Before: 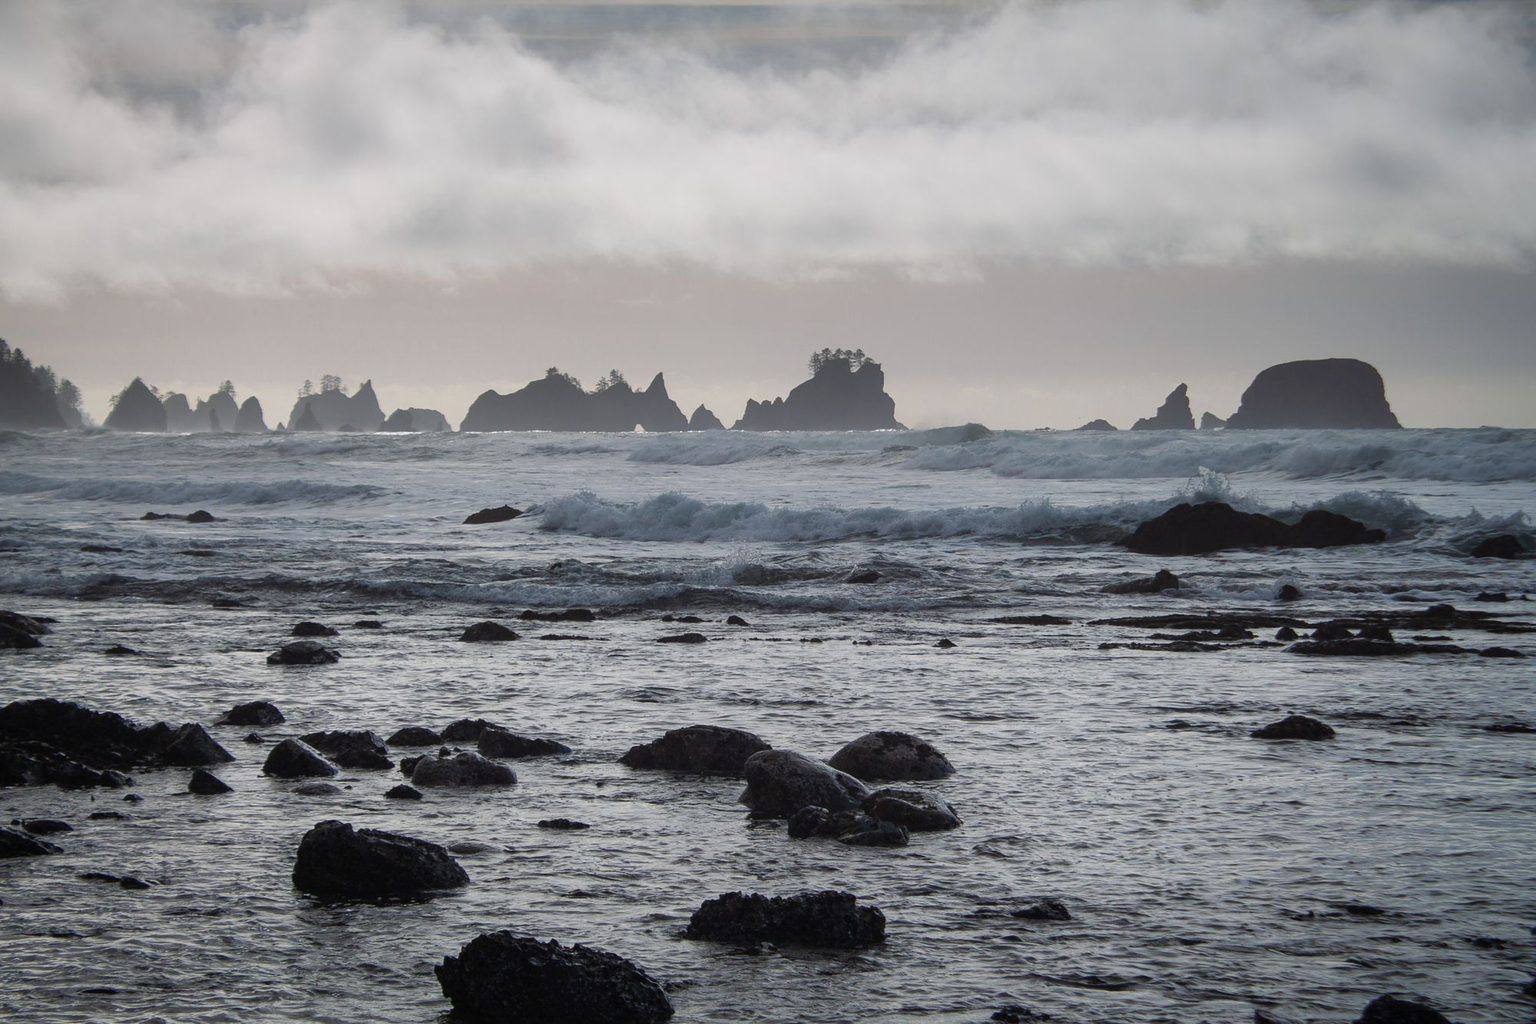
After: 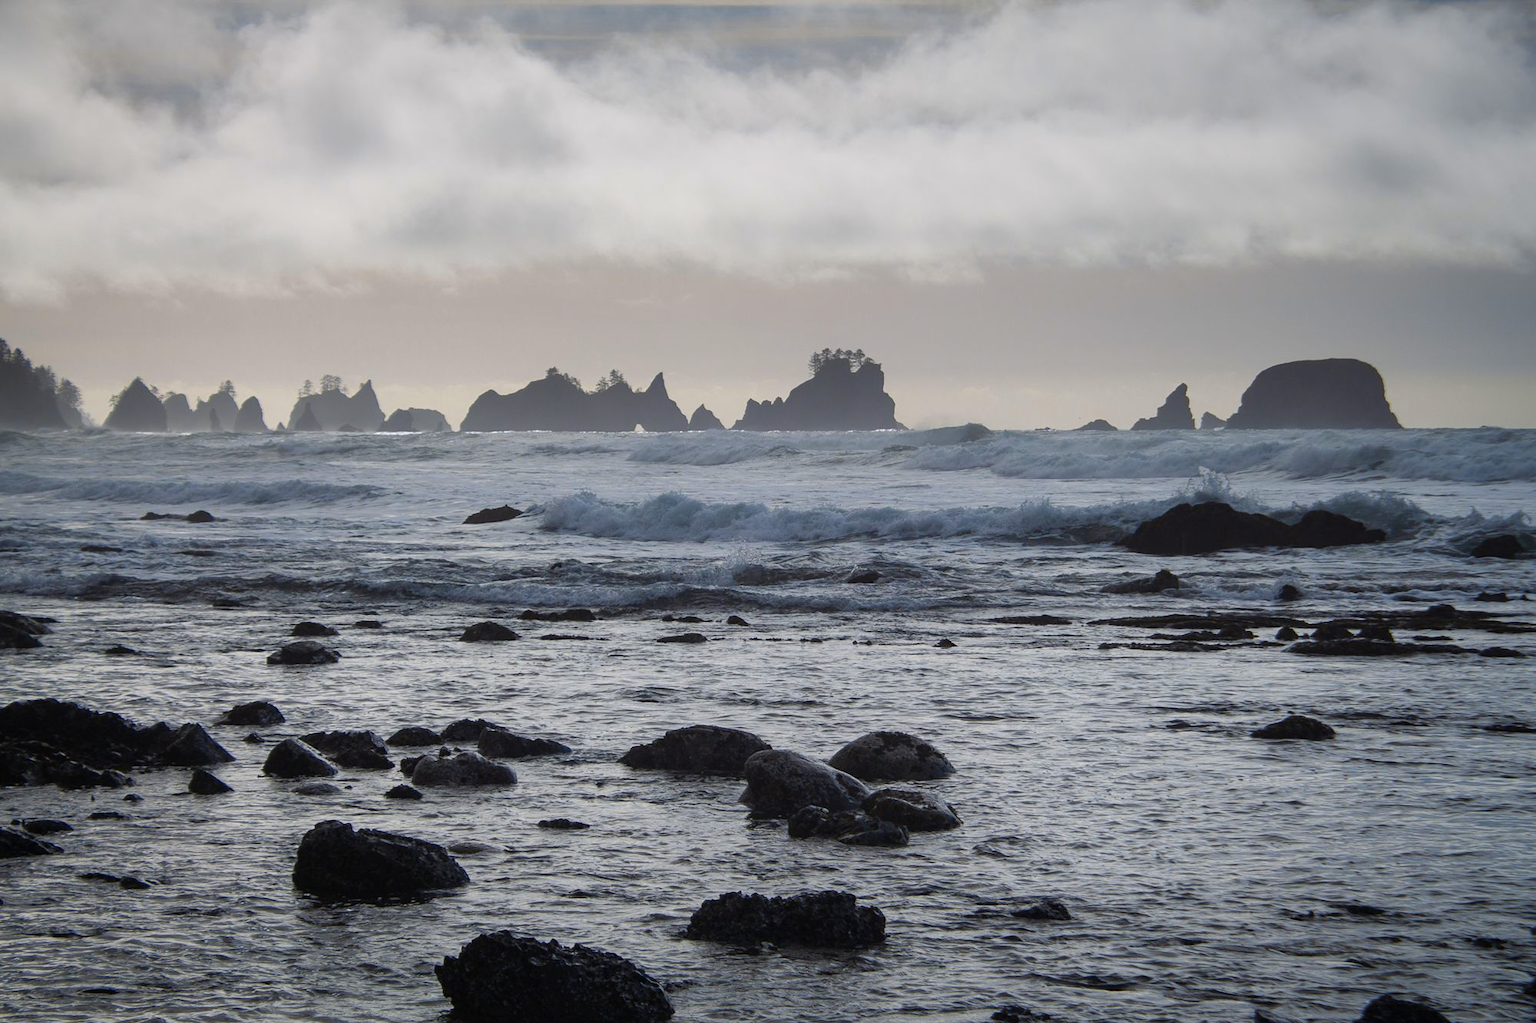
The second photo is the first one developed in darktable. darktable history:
color contrast: green-magenta contrast 0.85, blue-yellow contrast 1.25, unbound 0
velvia: strength 9.25%
